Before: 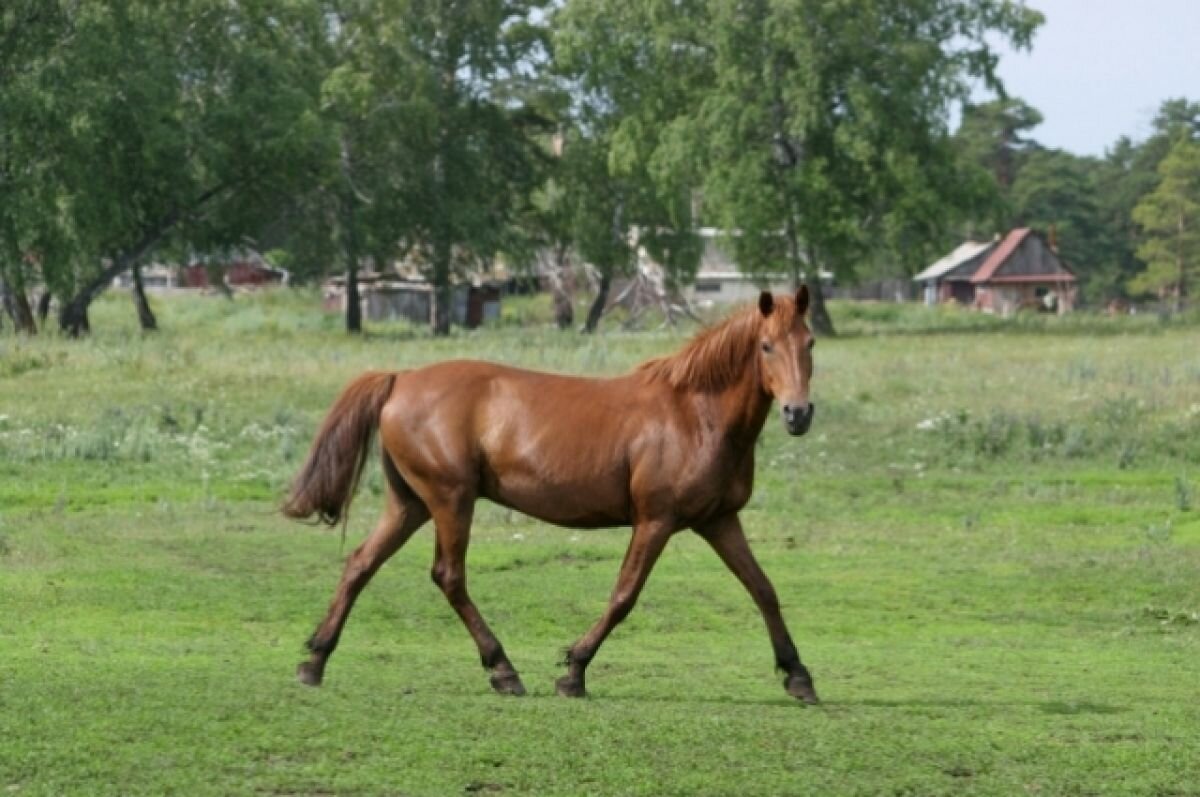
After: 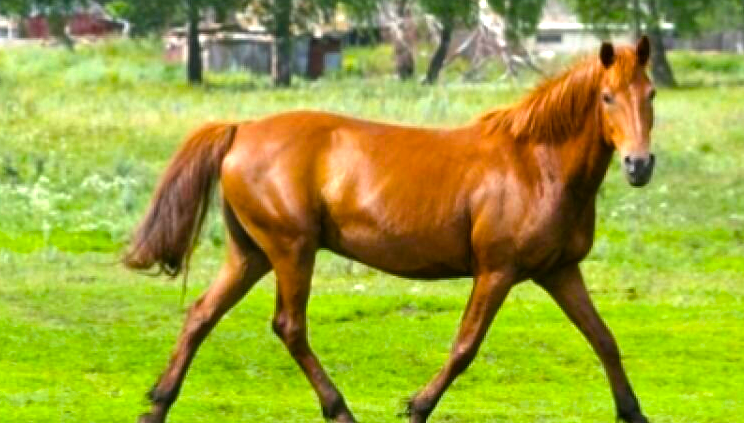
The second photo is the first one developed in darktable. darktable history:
crop: left 13.312%, top 31.28%, right 24.627%, bottom 15.582%
color balance rgb: linear chroma grading › global chroma 10%, perceptual saturation grading › global saturation 40%, perceptual brilliance grading › global brilliance 30%, global vibrance 20%
